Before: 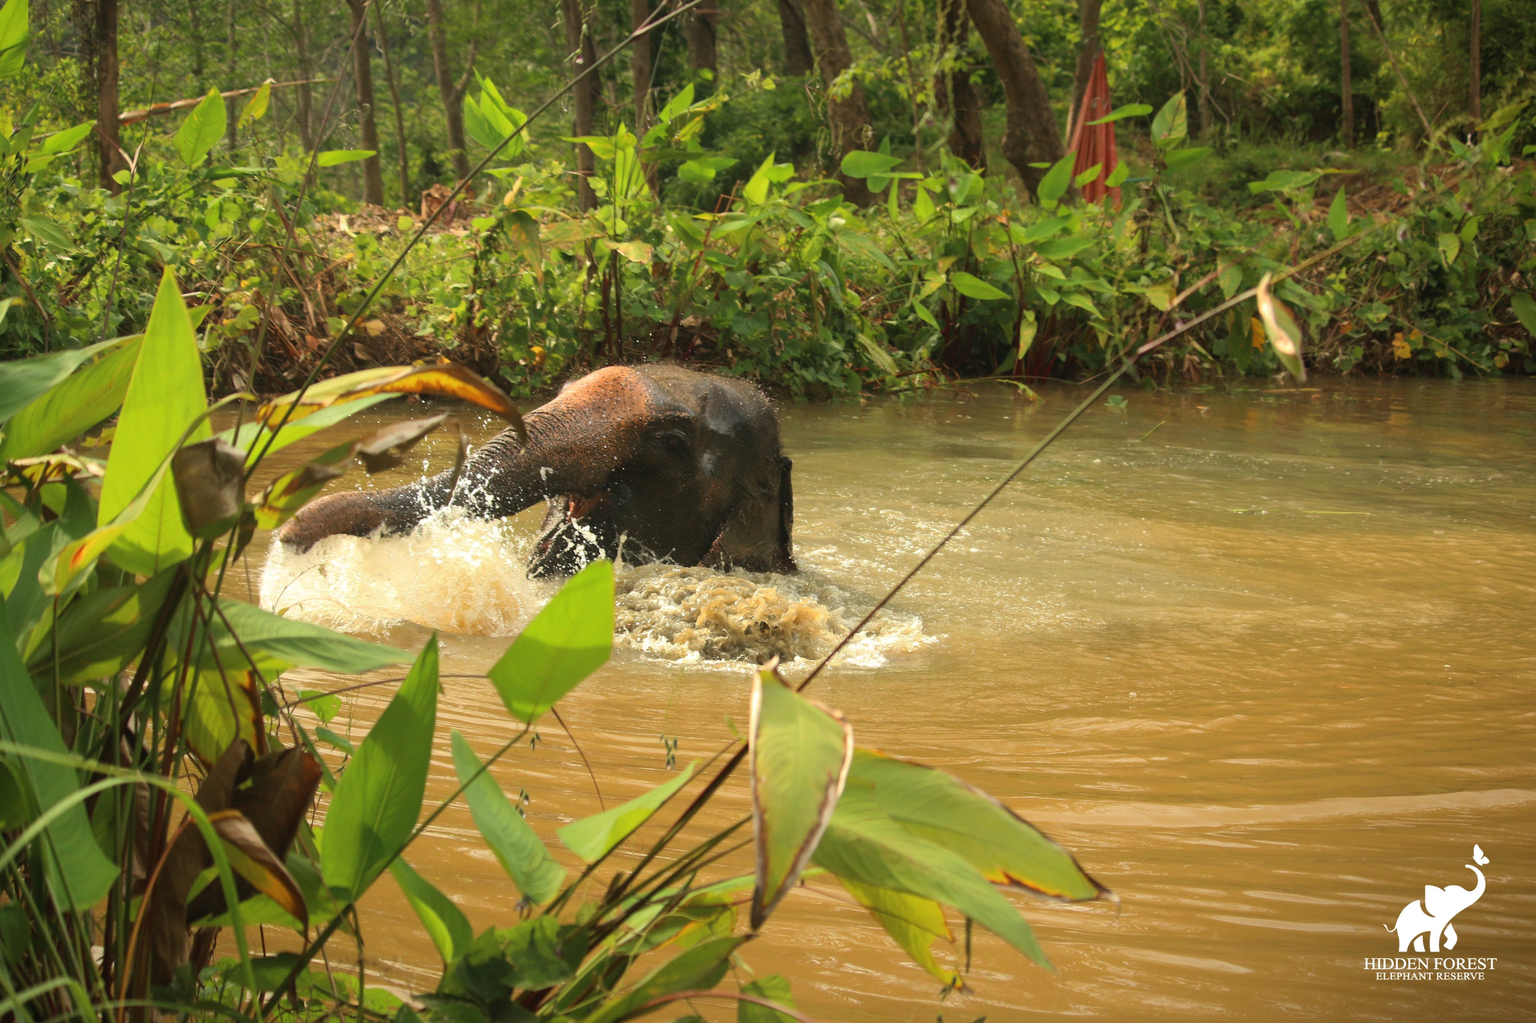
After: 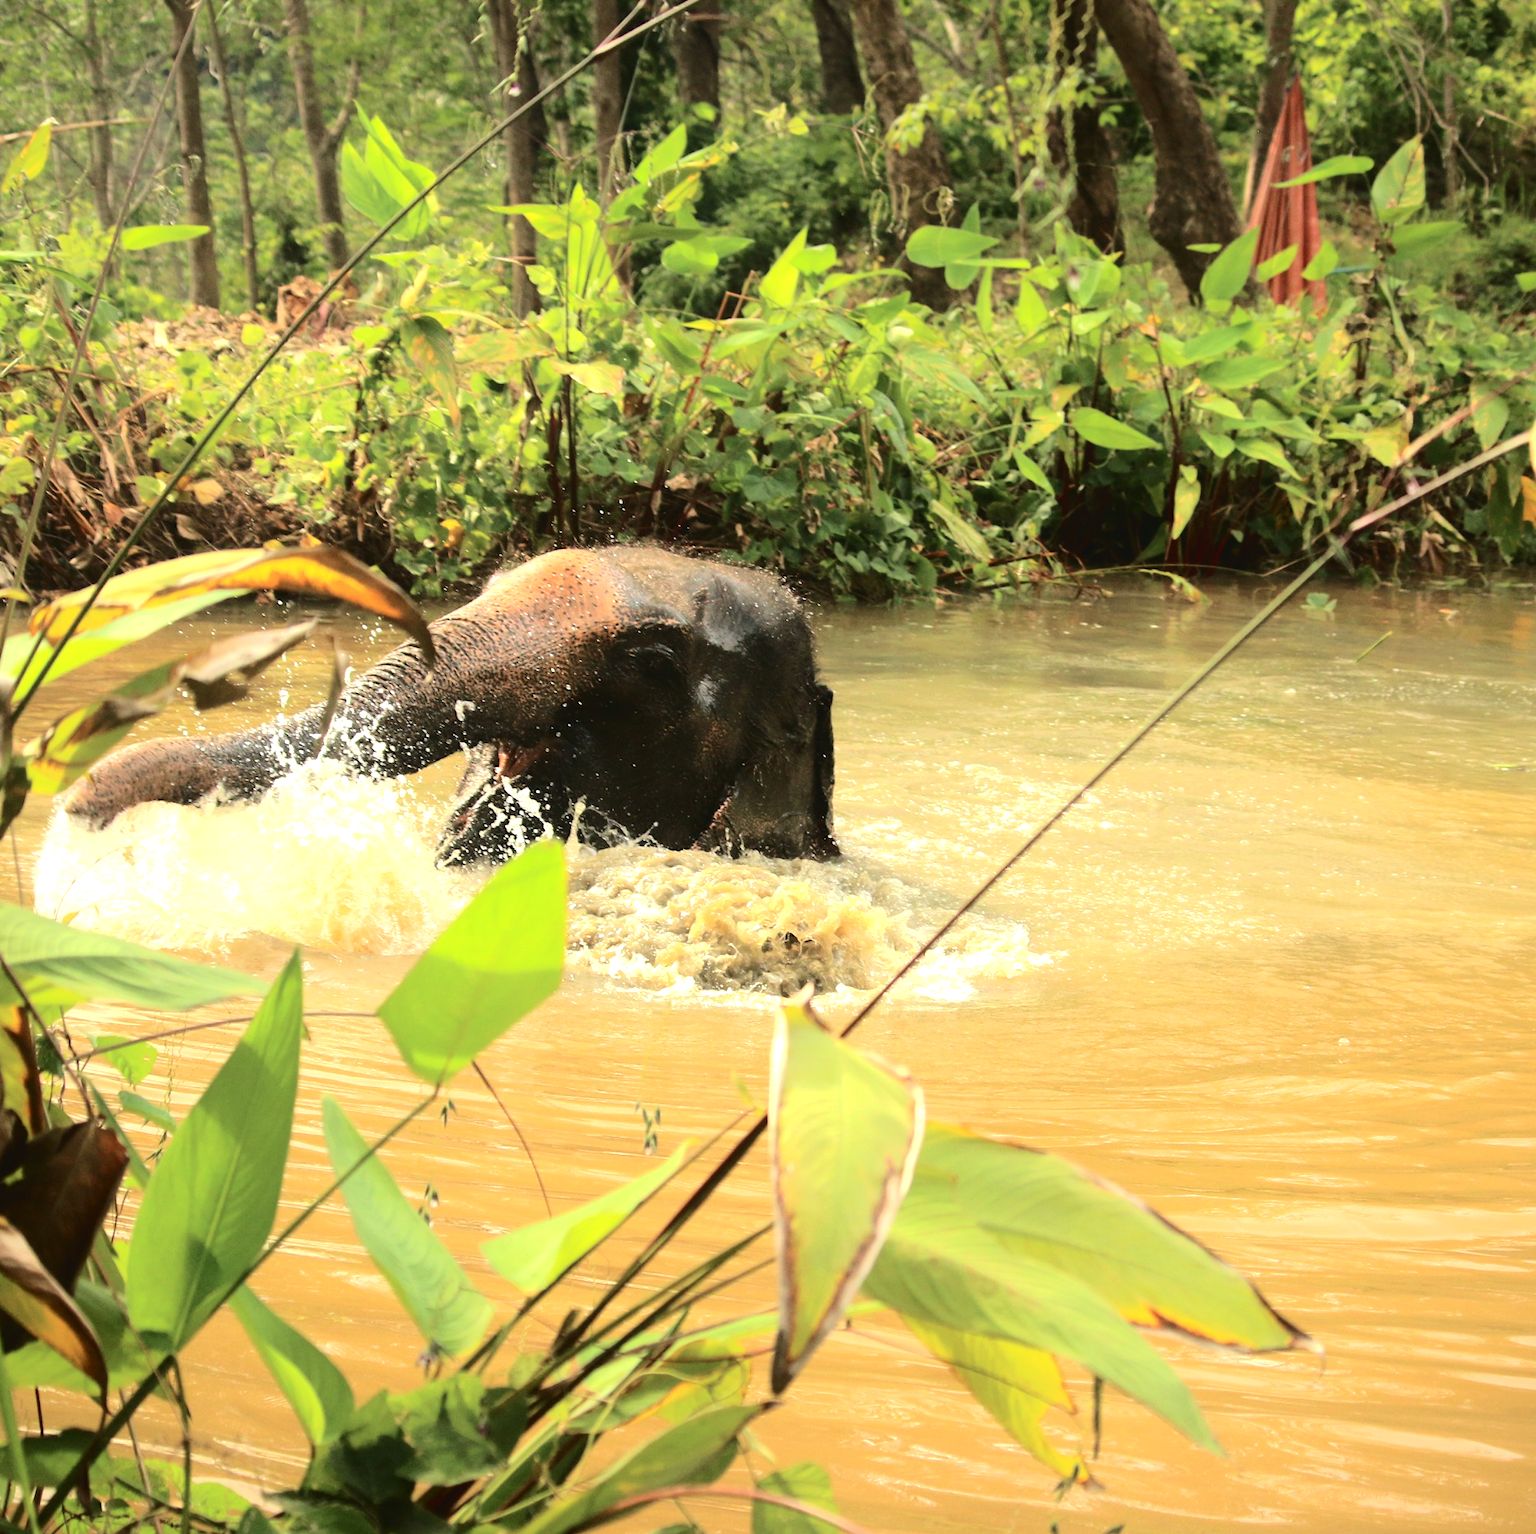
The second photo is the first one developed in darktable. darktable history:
tone equalizer: -8 EV -0.789 EV, -7 EV -0.677 EV, -6 EV -0.606 EV, -5 EV -0.398 EV, -3 EV 0.39 EV, -2 EV 0.6 EV, -1 EV 0.697 EV, +0 EV 0.762 EV
tone curve: curves: ch0 [(0, 0) (0.003, 0.023) (0.011, 0.029) (0.025, 0.037) (0.044, 0.047) (0.069, 0.057) (0.1, 0.075) (0.136, 0.103) (0.177, 0.145) (0.224, 0.193) (0.277, 0.266) (0.335, 0.362) (0.399, 0.473) (0.468, 0.569) (0.543, 0.655) (0.623, 0.73) (0.709, 0.804) (0.801, 0.874) (0.898, 0.924) (1, 1)], color space Lab, independent channels, preserve colors none
crop and rotate: left 15.404%, right 17.895%
